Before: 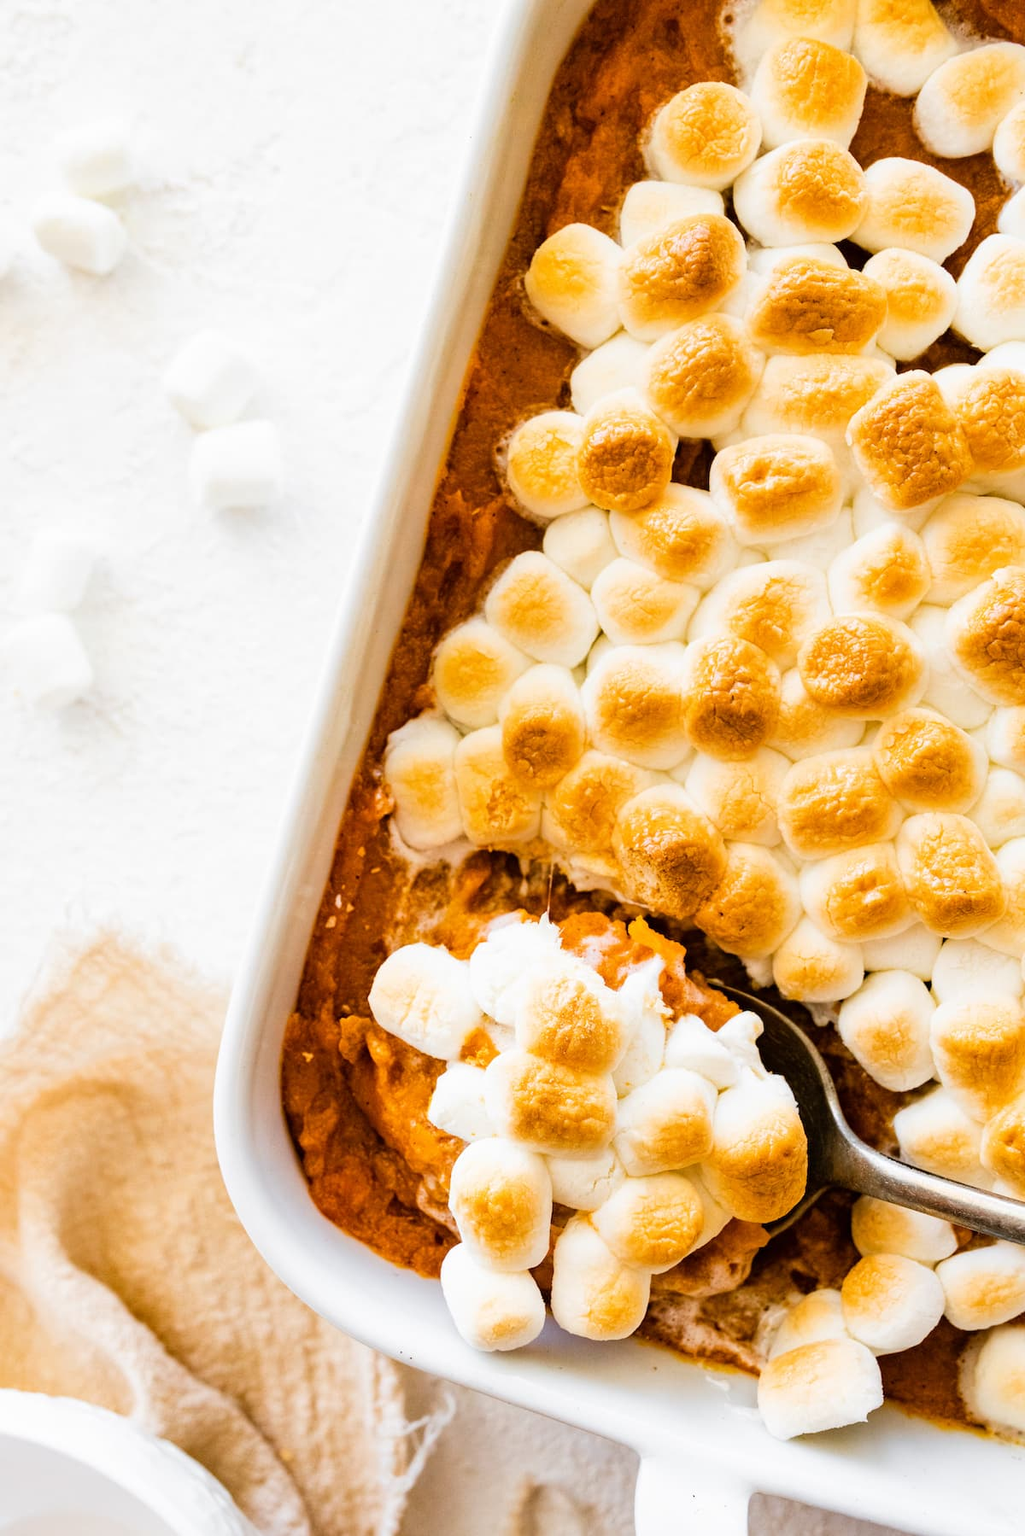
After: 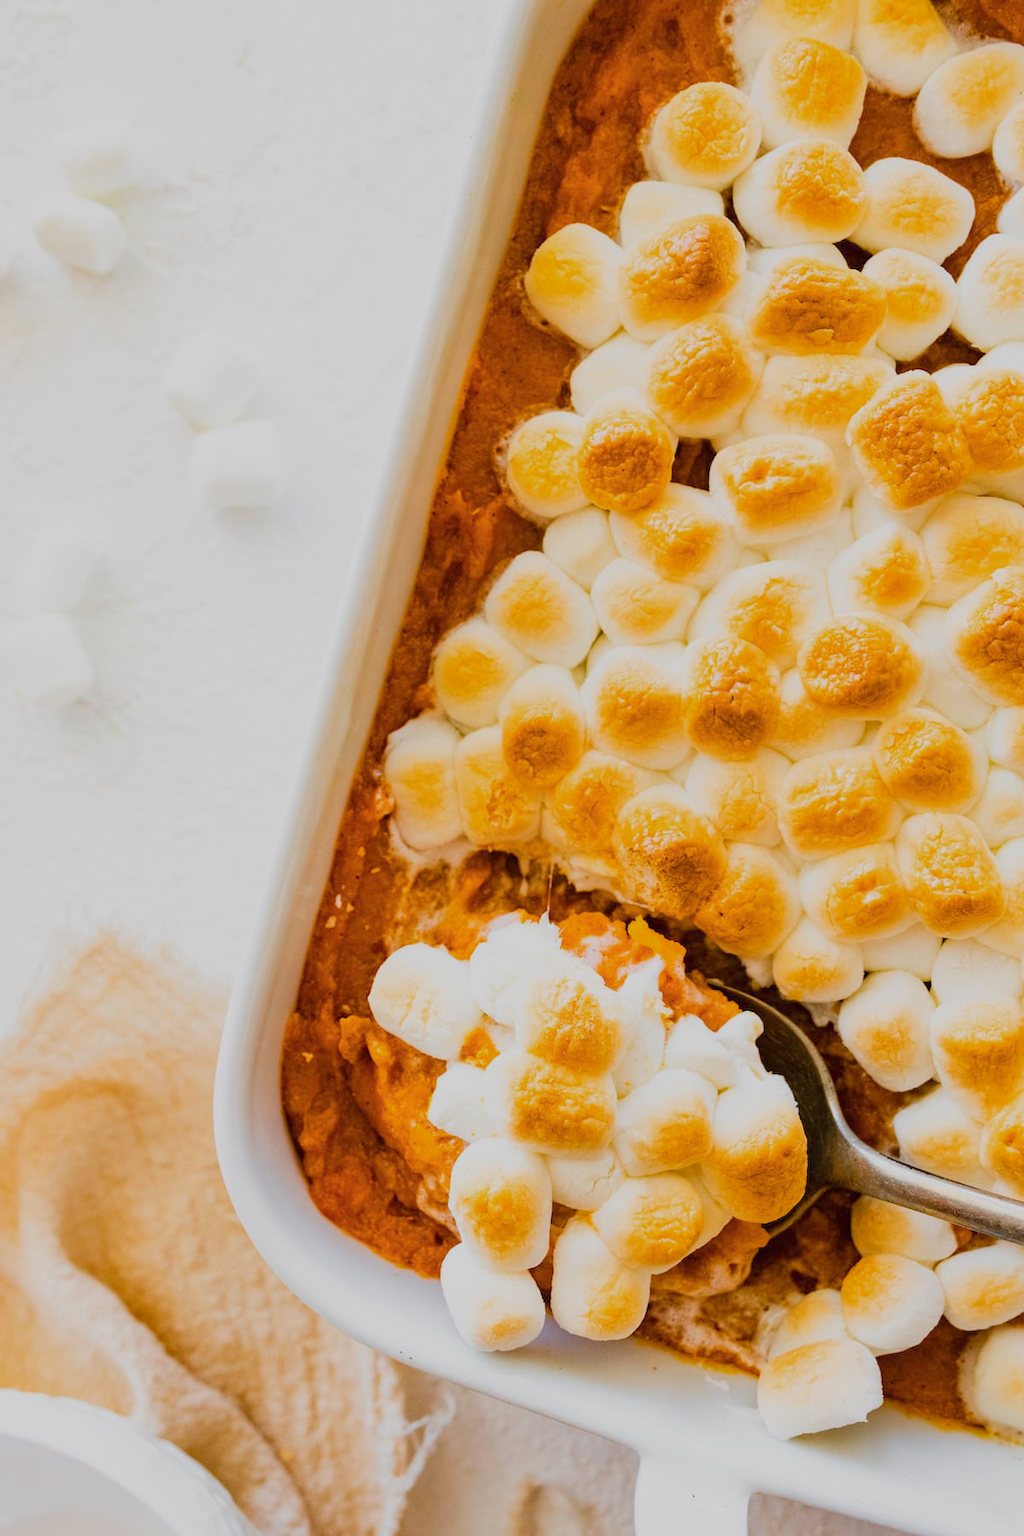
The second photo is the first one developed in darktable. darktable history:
color balance rgb: linear chroma grading › shadows -3.464%, linear chroma grading › highlights -4.638%, perceptual saturation grading › global saturation 0.296%, global vibrance 23.893%, contrast -25.138%
